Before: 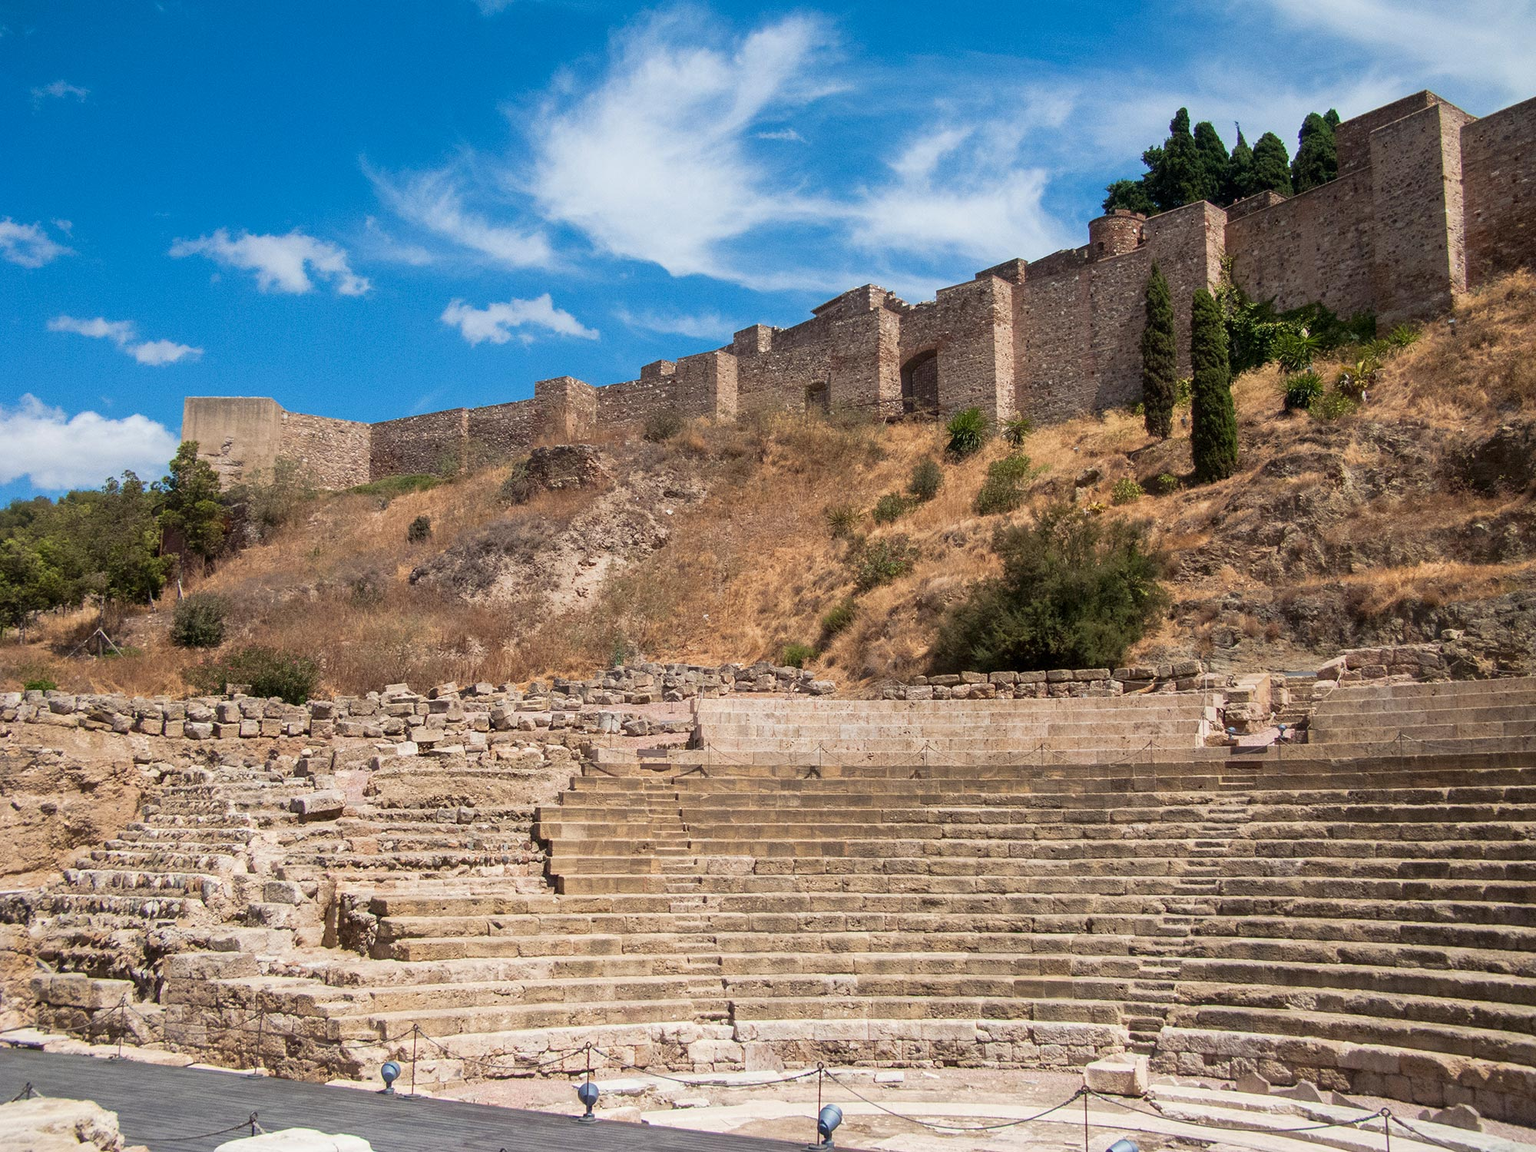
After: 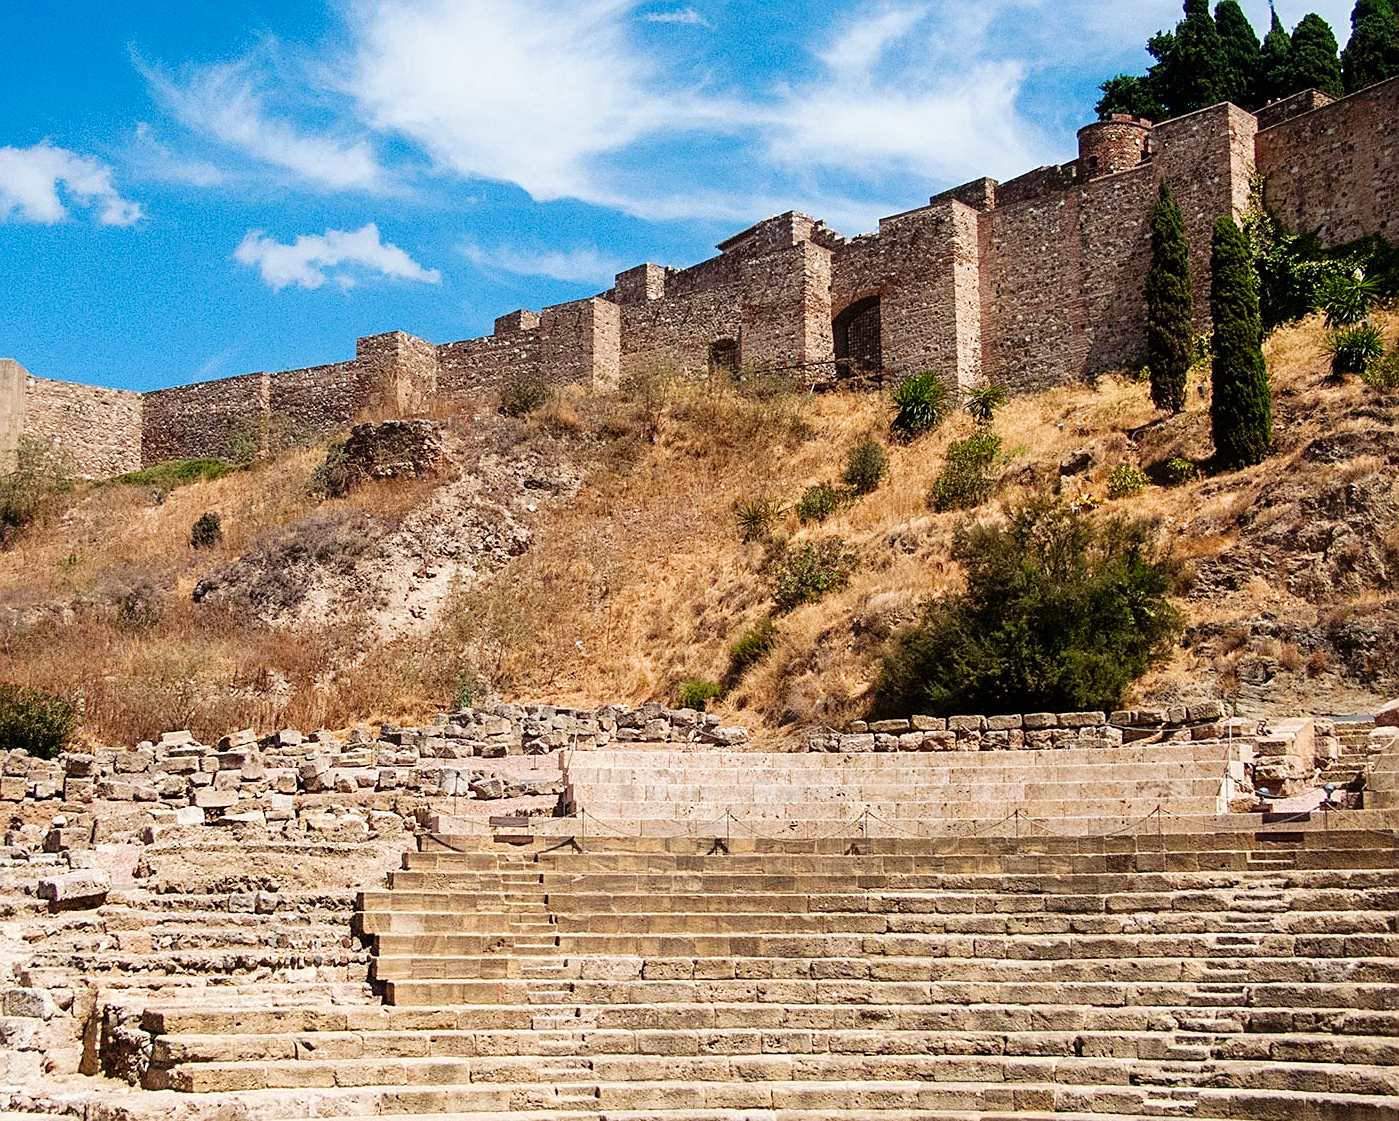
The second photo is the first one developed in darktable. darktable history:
crop and rotate: left 17.046%, top 10.659%, right 12.989%, bottom 14.553%
sharpen: on, module defaults
tone curve: curves: ch0 [(0, 0) (0.003, 0.003) (0.011, 0.005) (0.025, 0.008) (0.044, 0.012) (0.069, 0.02) (0.1, 0.031) (0.136, 0.047) (0.177, 0.088) (0.224, 0.141) (0.277, 0.222) (0.335, 0.32) (0.399, 0.422) (0.468, 0.523) (0.543, 0.623) (0.623, 0.716) (0.709, 0.796) (0.801, 0.878) (0.898, 0.957) (1, 1)], preserve colors none
